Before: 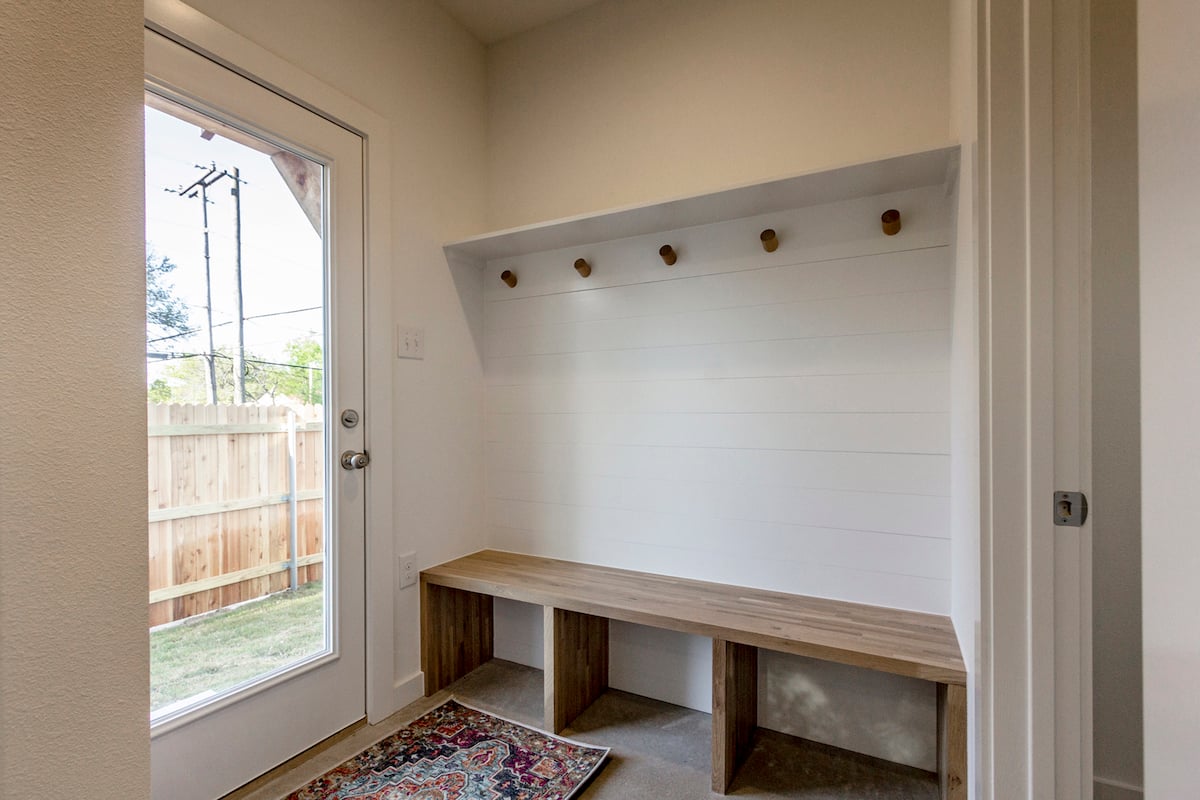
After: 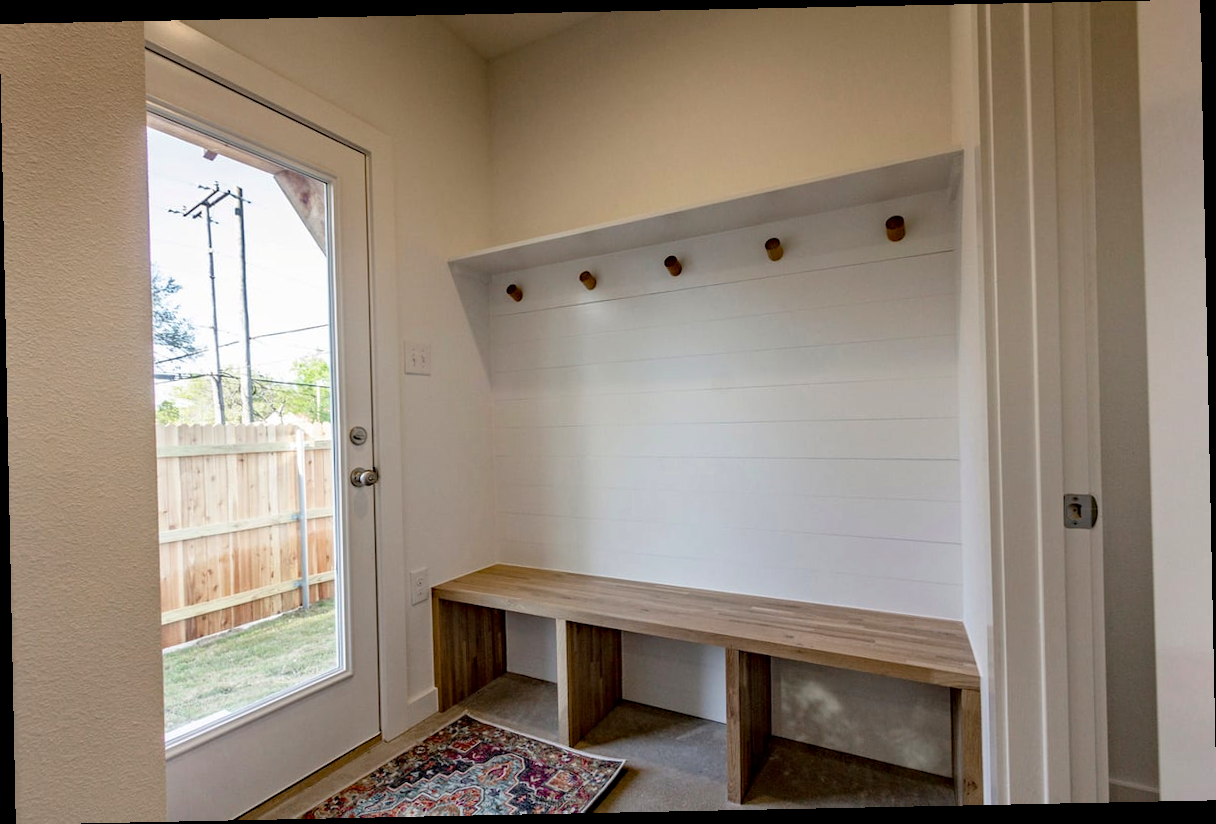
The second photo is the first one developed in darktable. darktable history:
rotate and perspective: rotation -1.17°, automatic cropping off
base curve: exposure shift 0, preserve colors none
haze removal: compatibility mode true, adaptive false
